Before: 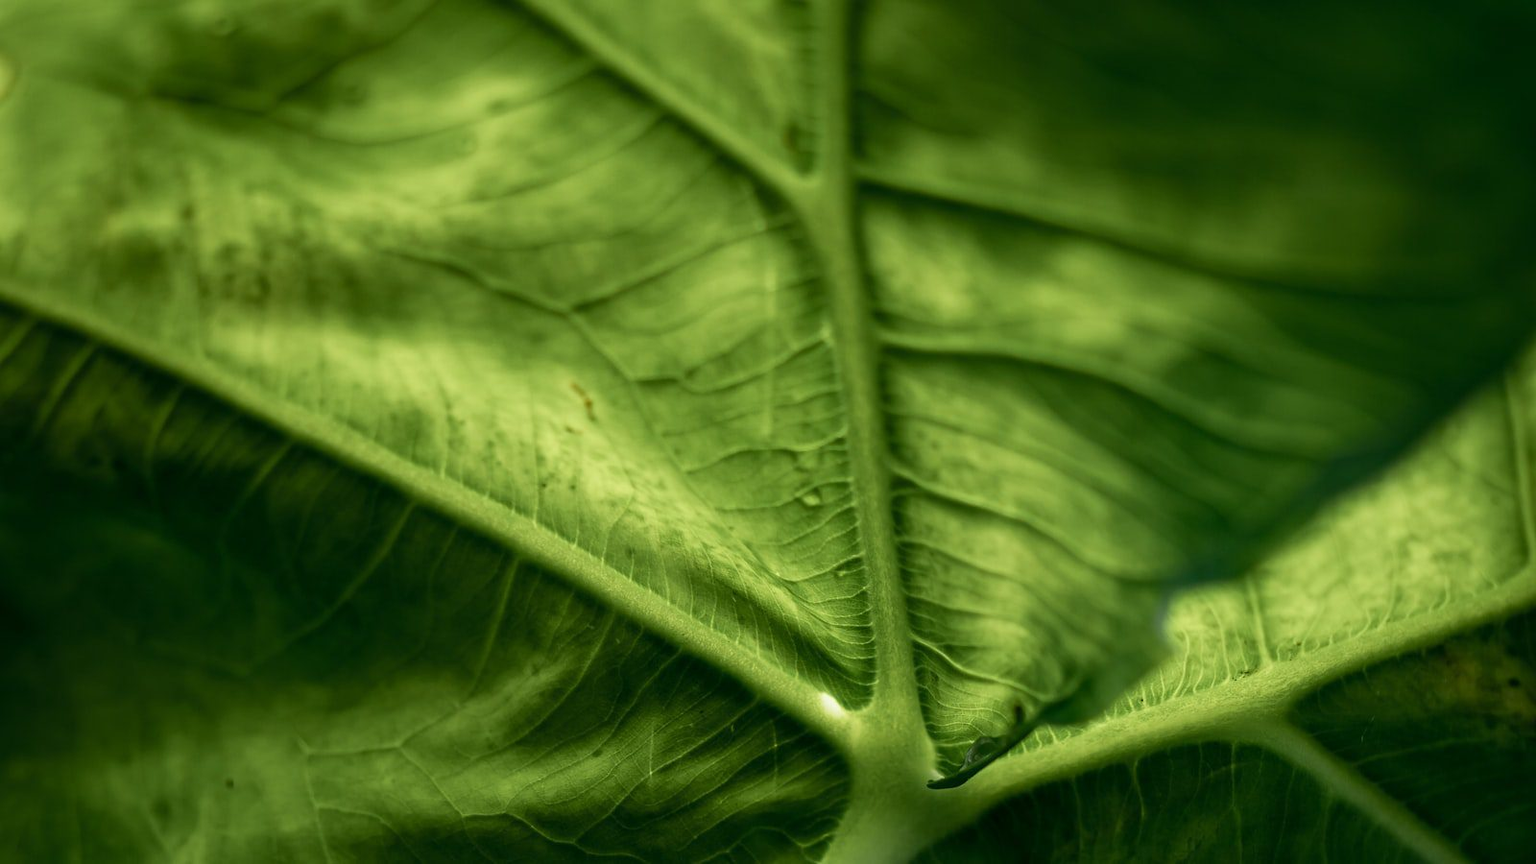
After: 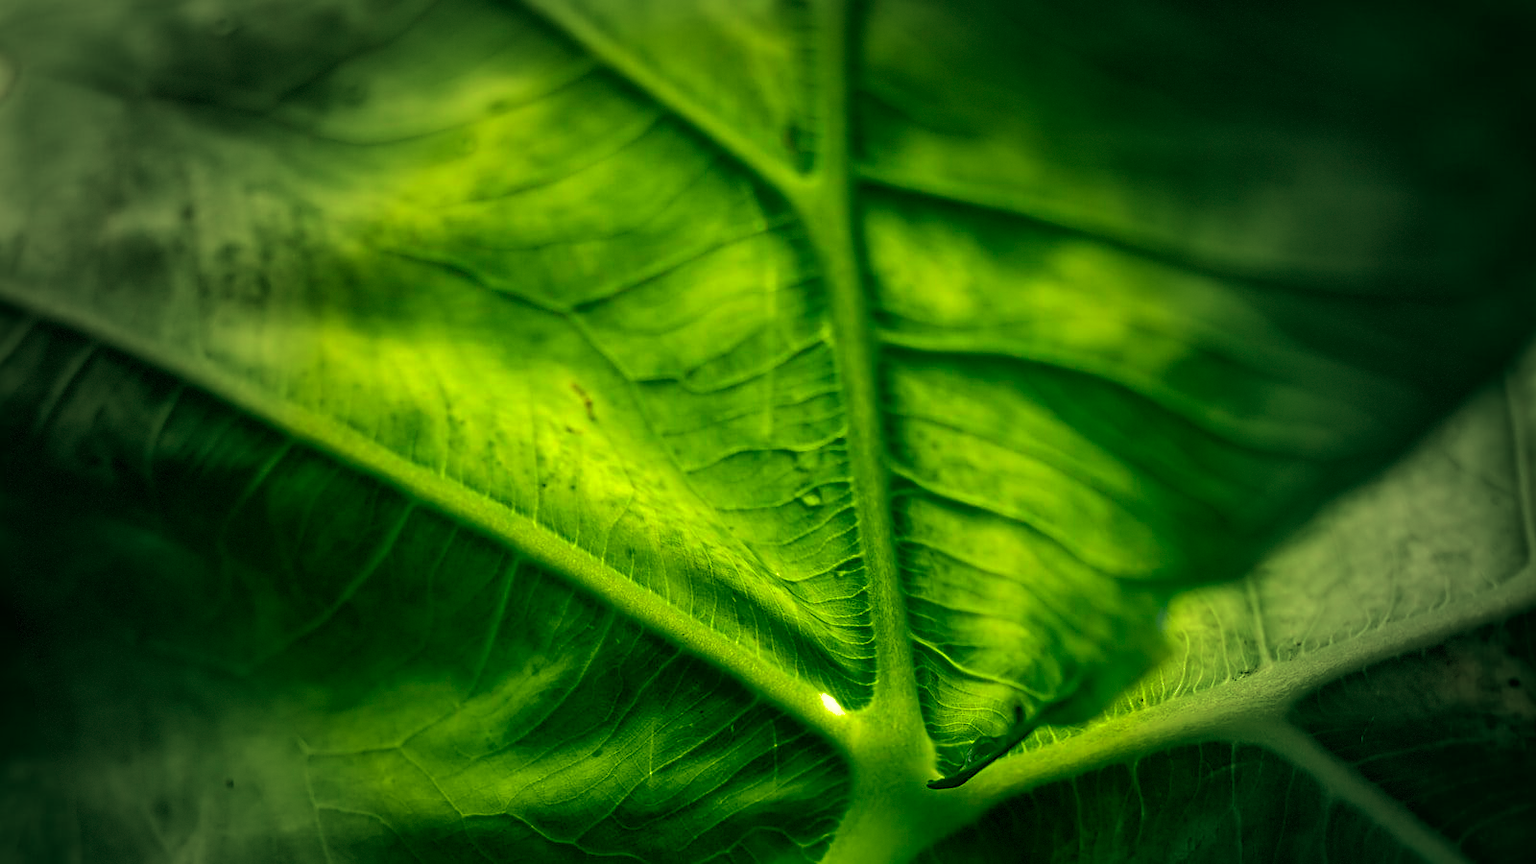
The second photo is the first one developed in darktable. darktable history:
sharpen: on, module defaults
shadows and highlights: on, module defaults
vignetting: fall-off start 34.39%, fall-off radius 64.9%, center (-0.035, 0.153), width/height ratio 0.965, dithering 8-bit output, unbound false
color balance rgb: shadows lift › chroma 5.62%, shadows lift › hue 238.4°, perceptual saturation grading › global saturation 35.793%, perceptual saturation grading › shadows 35.693%, perceptual brilliance grading › highlights 9.94%, perceptual brilliance grading › mid-tones 5.65%, global vibrance 21.397%
contrast brightness saturation: contrast 0.08, saturation 0.203
